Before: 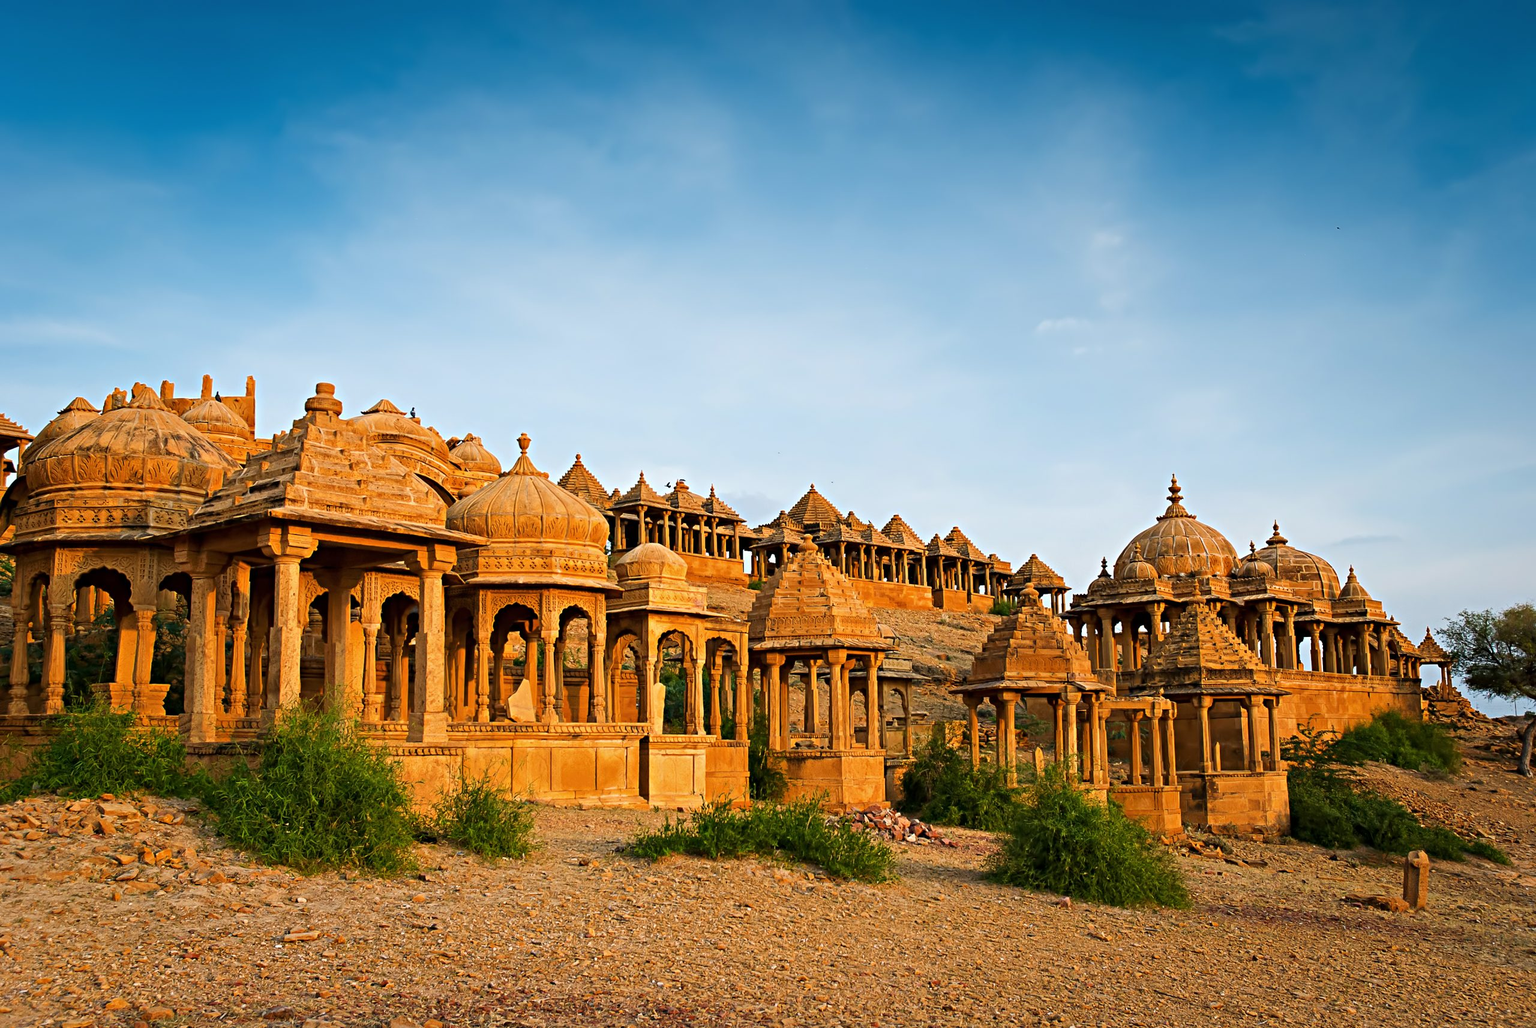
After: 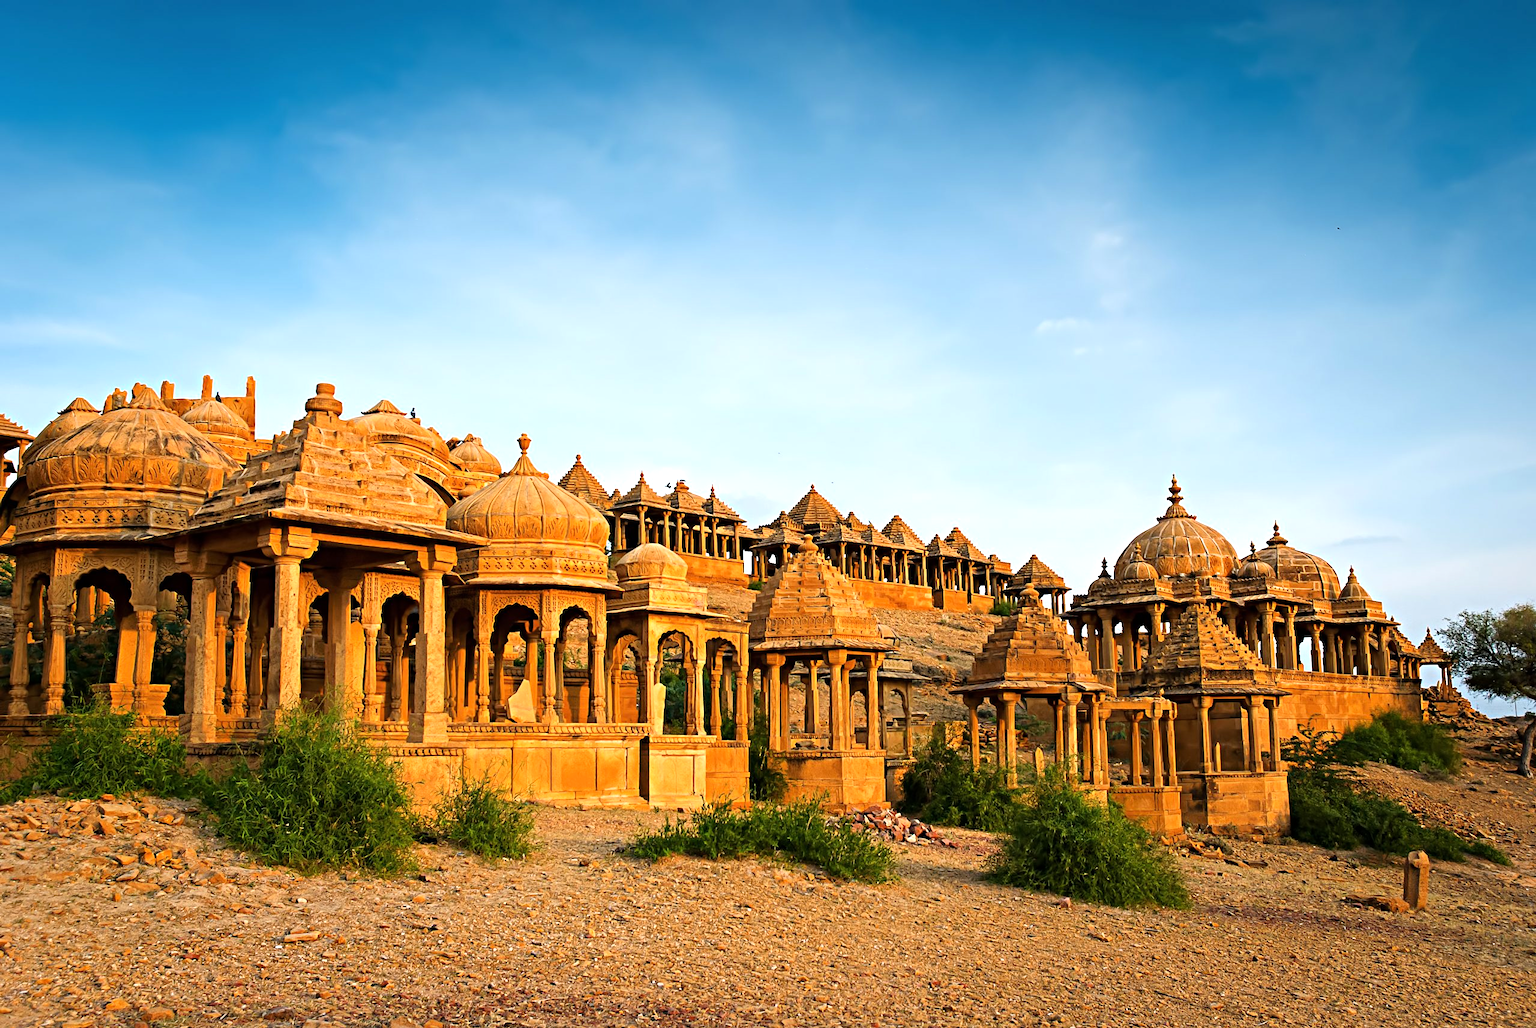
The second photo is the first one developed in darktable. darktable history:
tone equalizer: -8 EV -0.404 EV, -7 EV -0.364 EV, -6 EV -0.305 EV, -5 EV -0.194 EV, -3 EV 0.233 EV, -2 EV 0.329 EV, -1 EV 0.392 EV, +0 EV 0.441 EV
